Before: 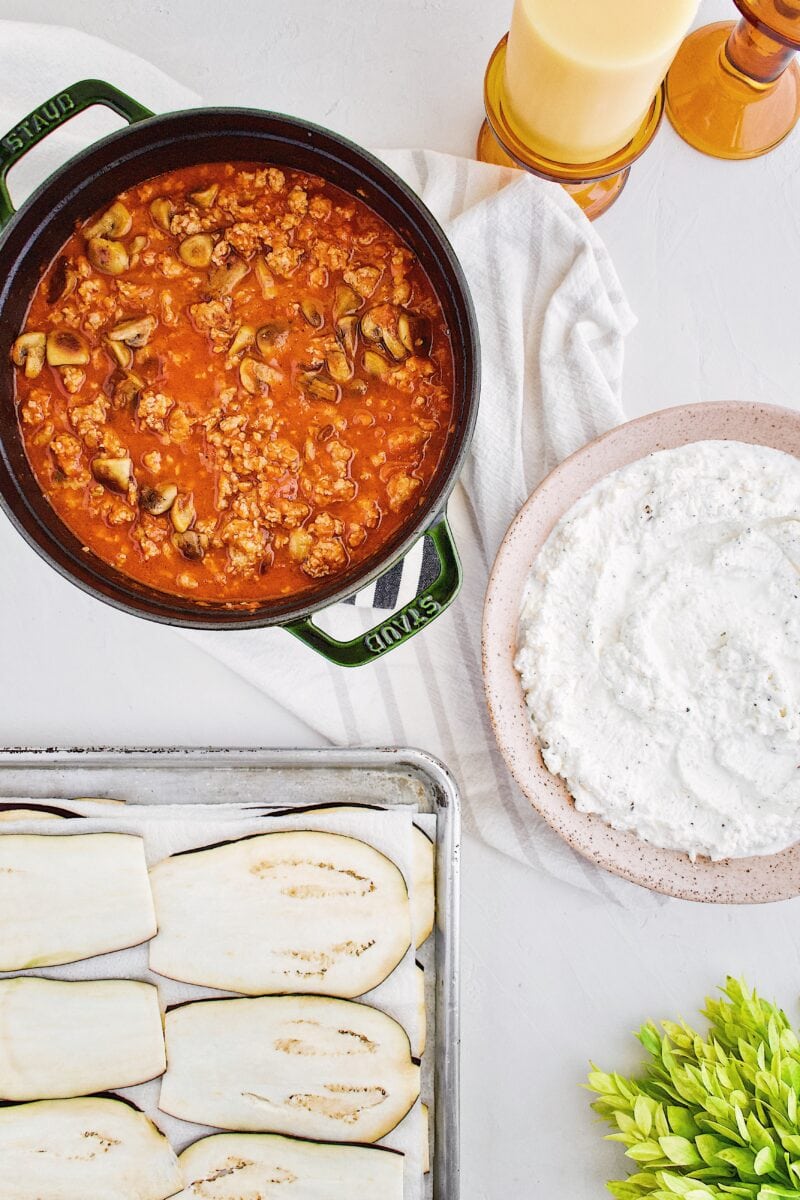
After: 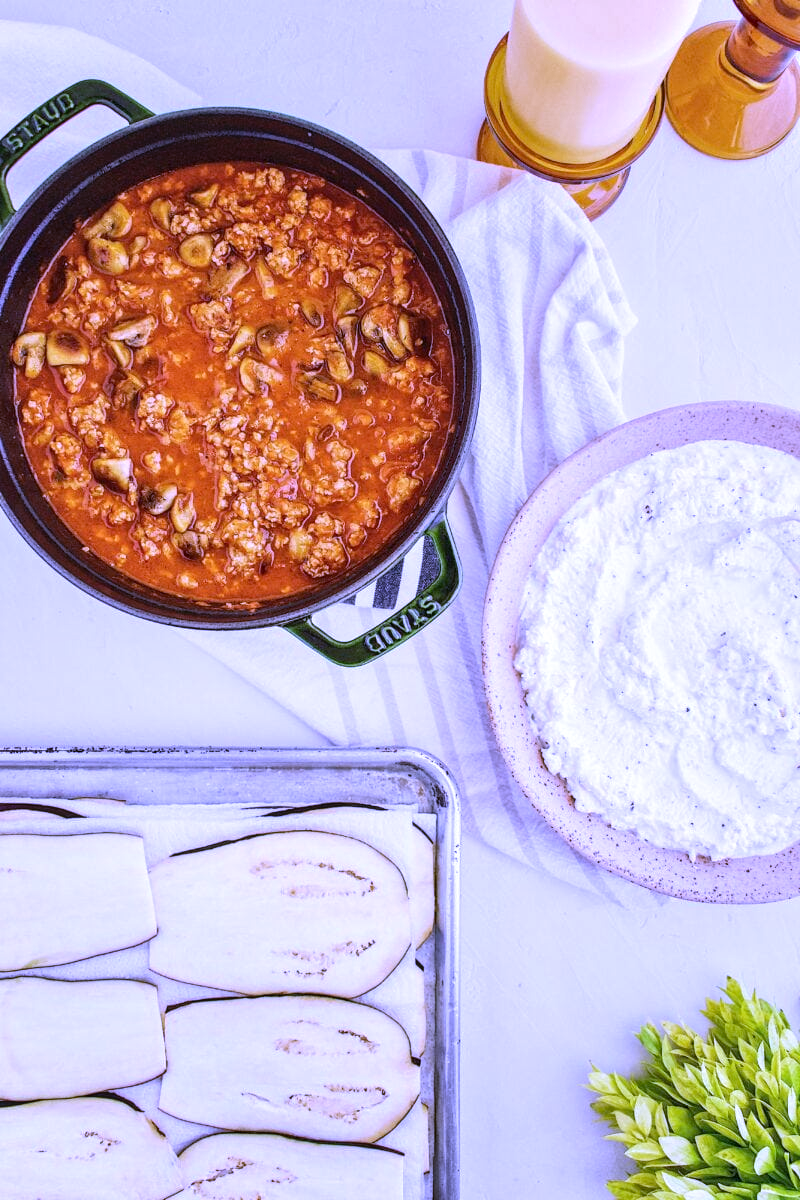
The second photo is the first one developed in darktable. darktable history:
local contrast: on, module defaults
rgb levels: preserve colors max RGB
white balance: red 0.98, blue 1.61
